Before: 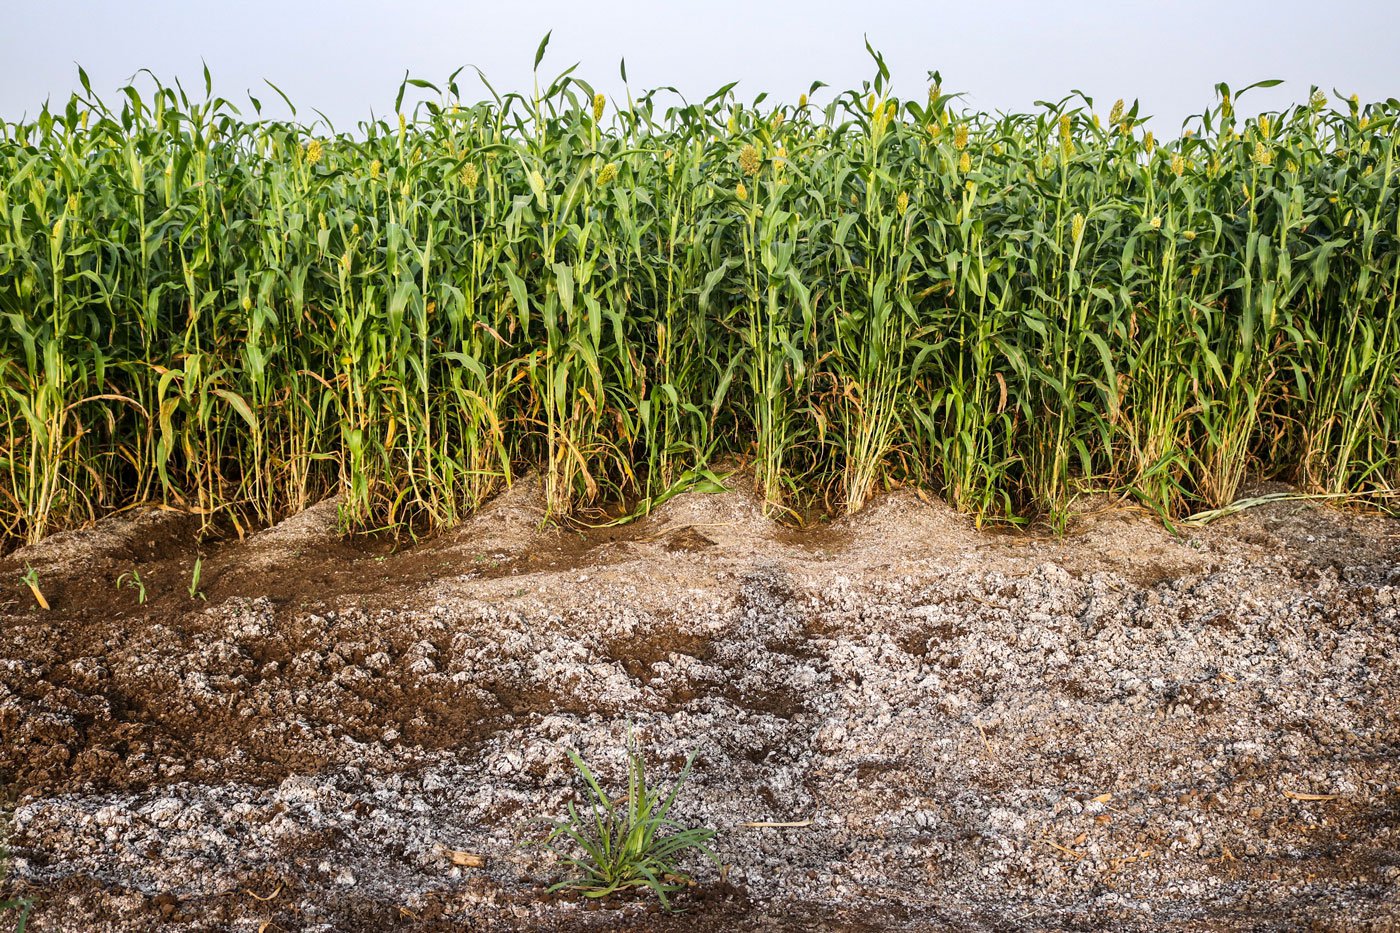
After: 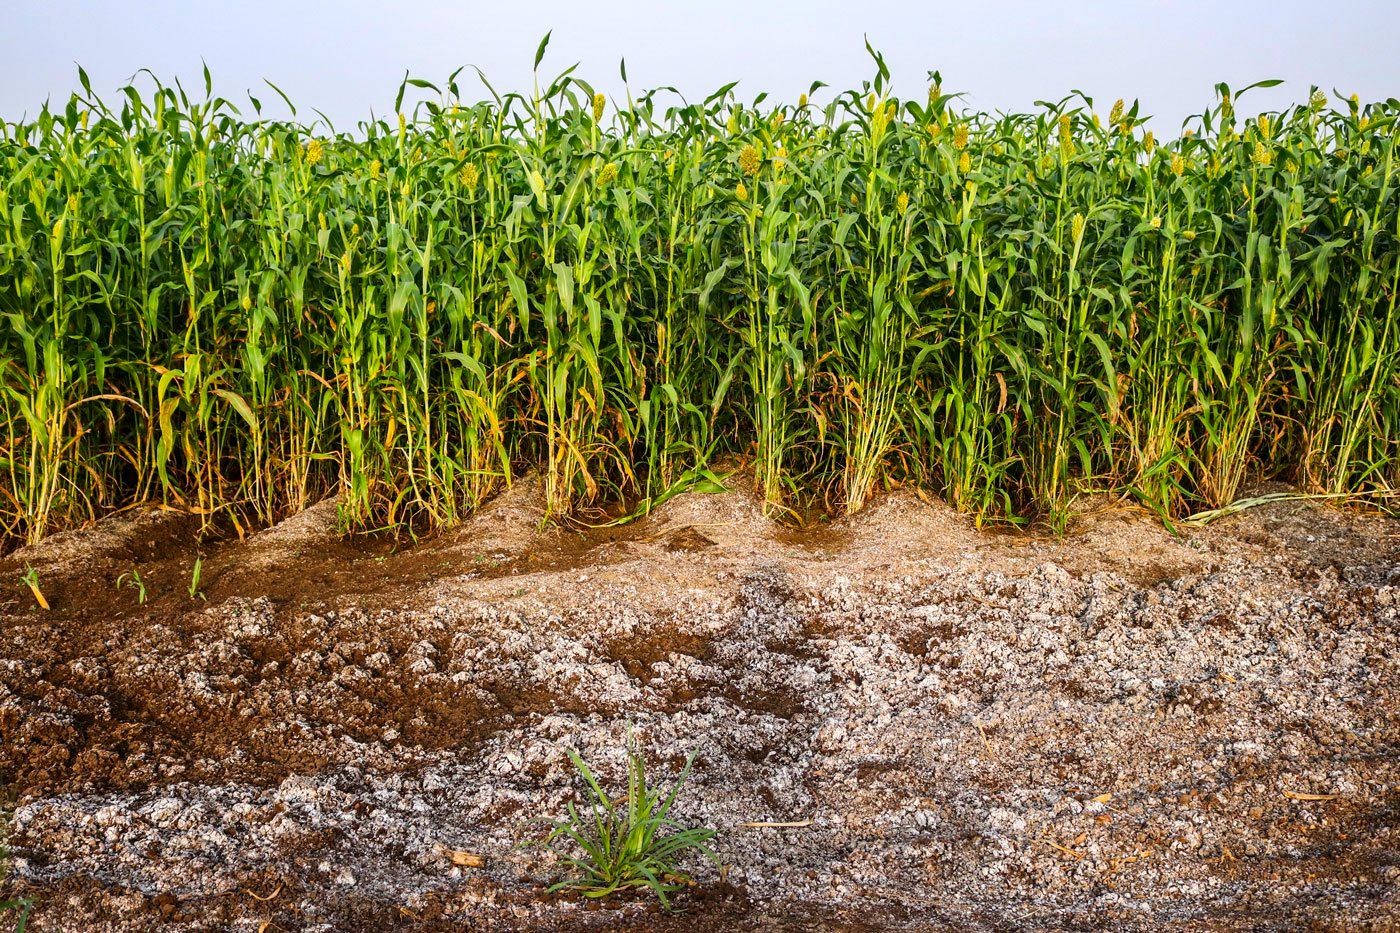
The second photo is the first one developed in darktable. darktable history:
contrast brightness saturation: brightness -0.025, saturation 0.36
